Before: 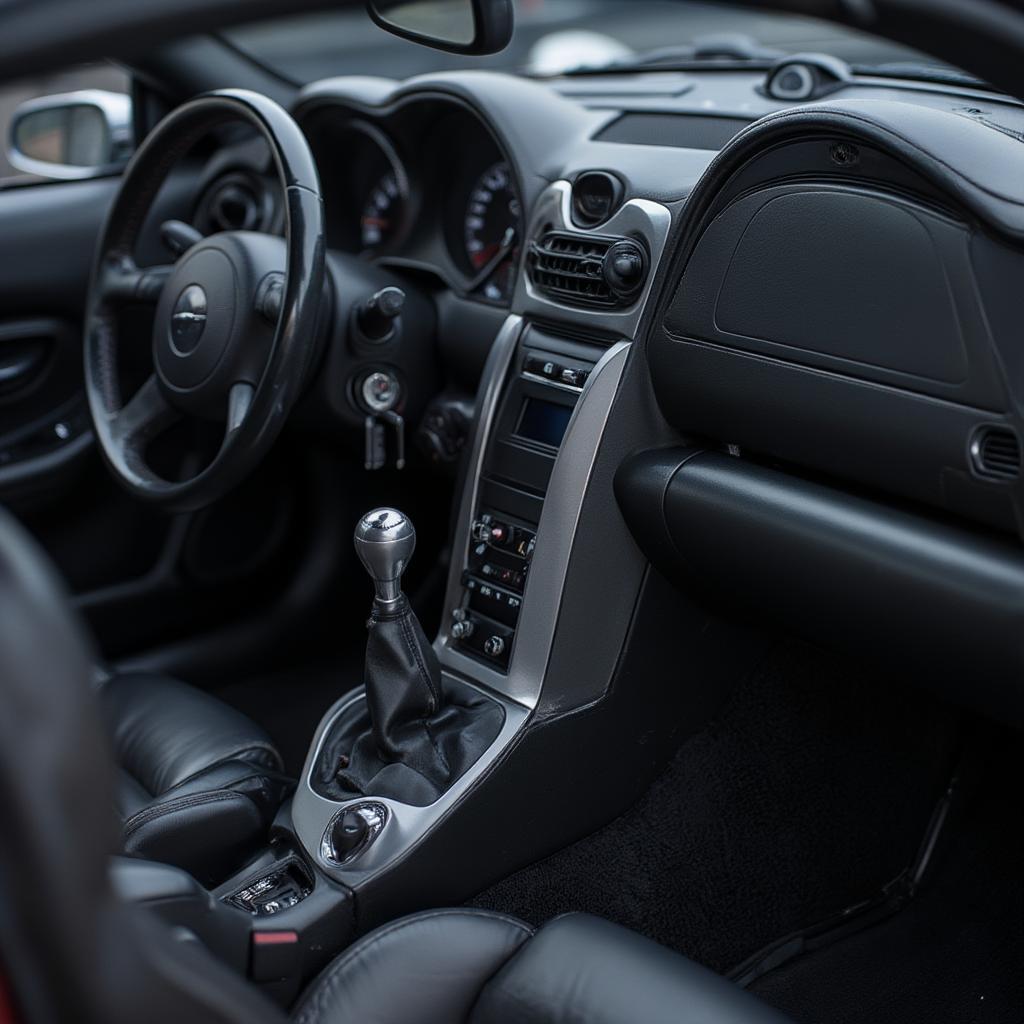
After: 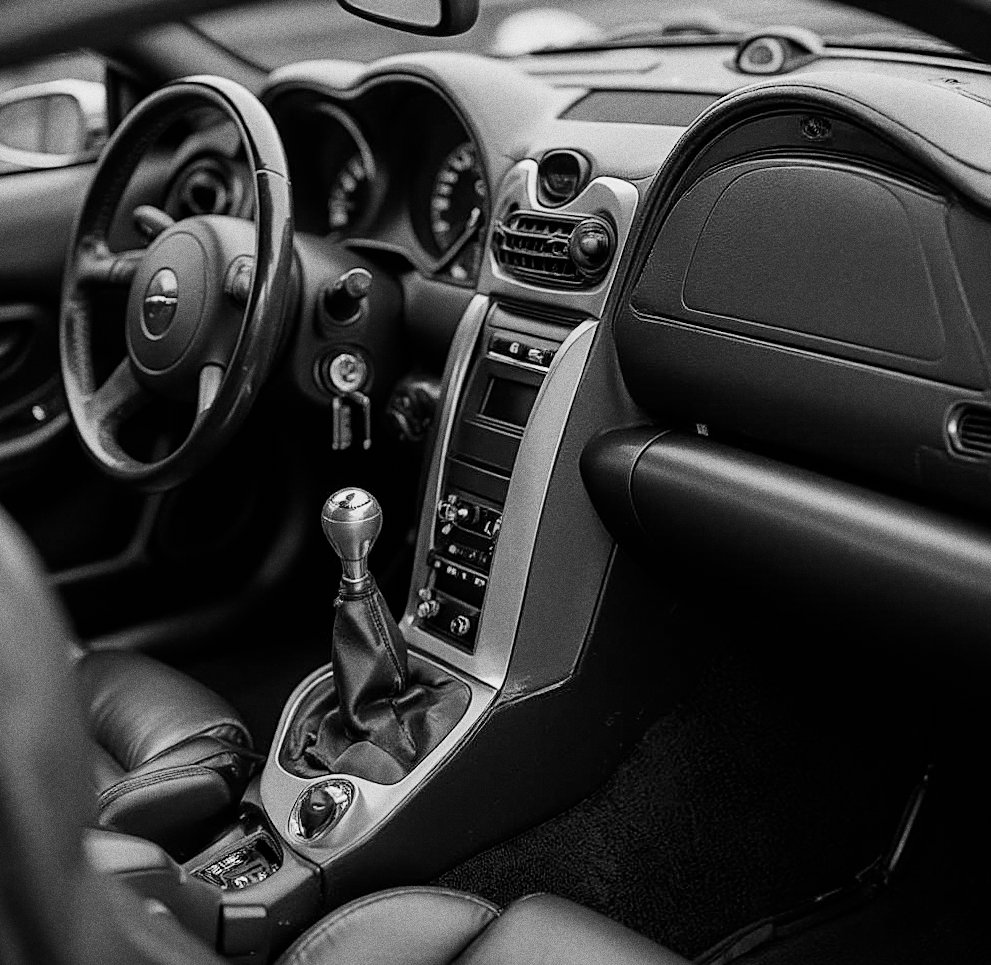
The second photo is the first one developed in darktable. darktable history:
rotate and perspective: lens shift (horizontal) -0.055, automatic cropping off
contrast brightness saturation: saturation 0.18
sharpen: on, module defaults
crop: left 1.964%, top 3.251%, right 1.122%, bottom 4.933%
exposure: black level correction 0, exposure 1.2 EV, compensate highlight preservation false
filmic rgb: black relative exposure -7.15 EV, white relative exposure 5.36 EV, hardness 3.02, color science v6 (2022)
monochrome: size 3.1
grain: coarseness 0.09 ISO, strength 40%
